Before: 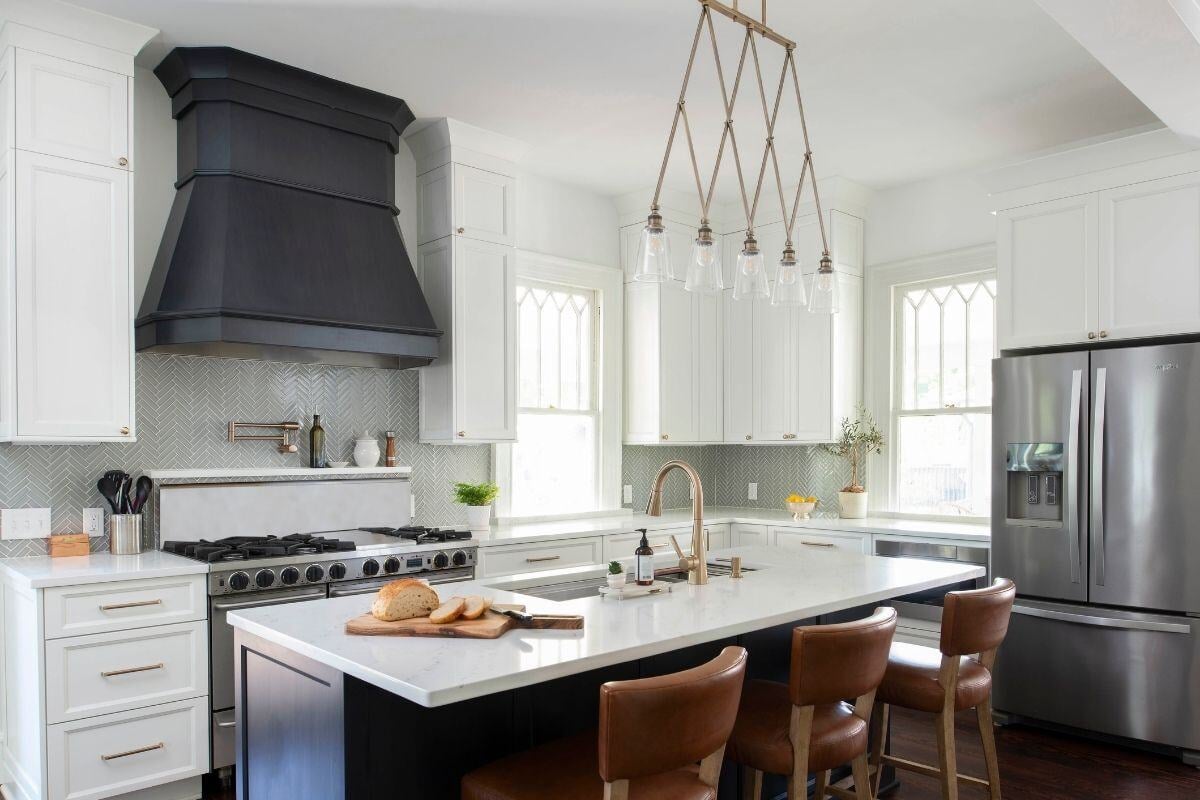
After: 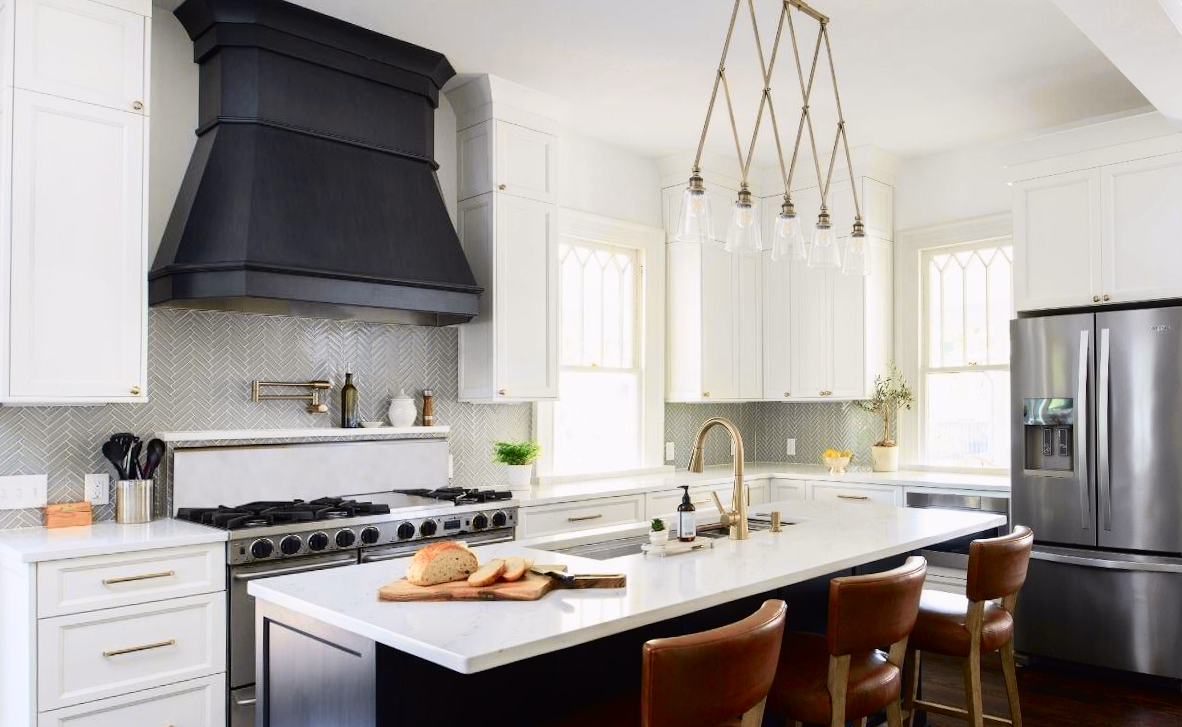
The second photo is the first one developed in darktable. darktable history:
tone curve: curves: ch0 [(0, 0.011) (0.053, 0.026) (0.174, 0.115) (0.416, 0.417) (0.697, 0.758) (0.852, 0.902) (0.991, 0.981)]; ch1 [(0, 0) (0.264, 0.22) (0.407, 0.373) (0.463, 0.457) (0.492, 0.5) (0.512, 0.511) (0.54, 0.543) (0.585, 0.617) (0.659, 0.686) (0.78, 0.8) (1, 1)]; ch2 [(0, 0) (0.438, 0.449) (0.473, 0.469) (0.503, 0.5) (0.523, 0.534) (0.562, 0.591) (0.612, 0.627) (0.701, 0.707) (1, 1)], color space Lab, independent channels, preserve colors none
rotate and perspective: rotation -0.013°, lens shift (vertical) -0.027, lens shift (horizontal) 0.178, crop left 0.016, crop right 0.989, crop top 0.082, crop bottom 0.918
